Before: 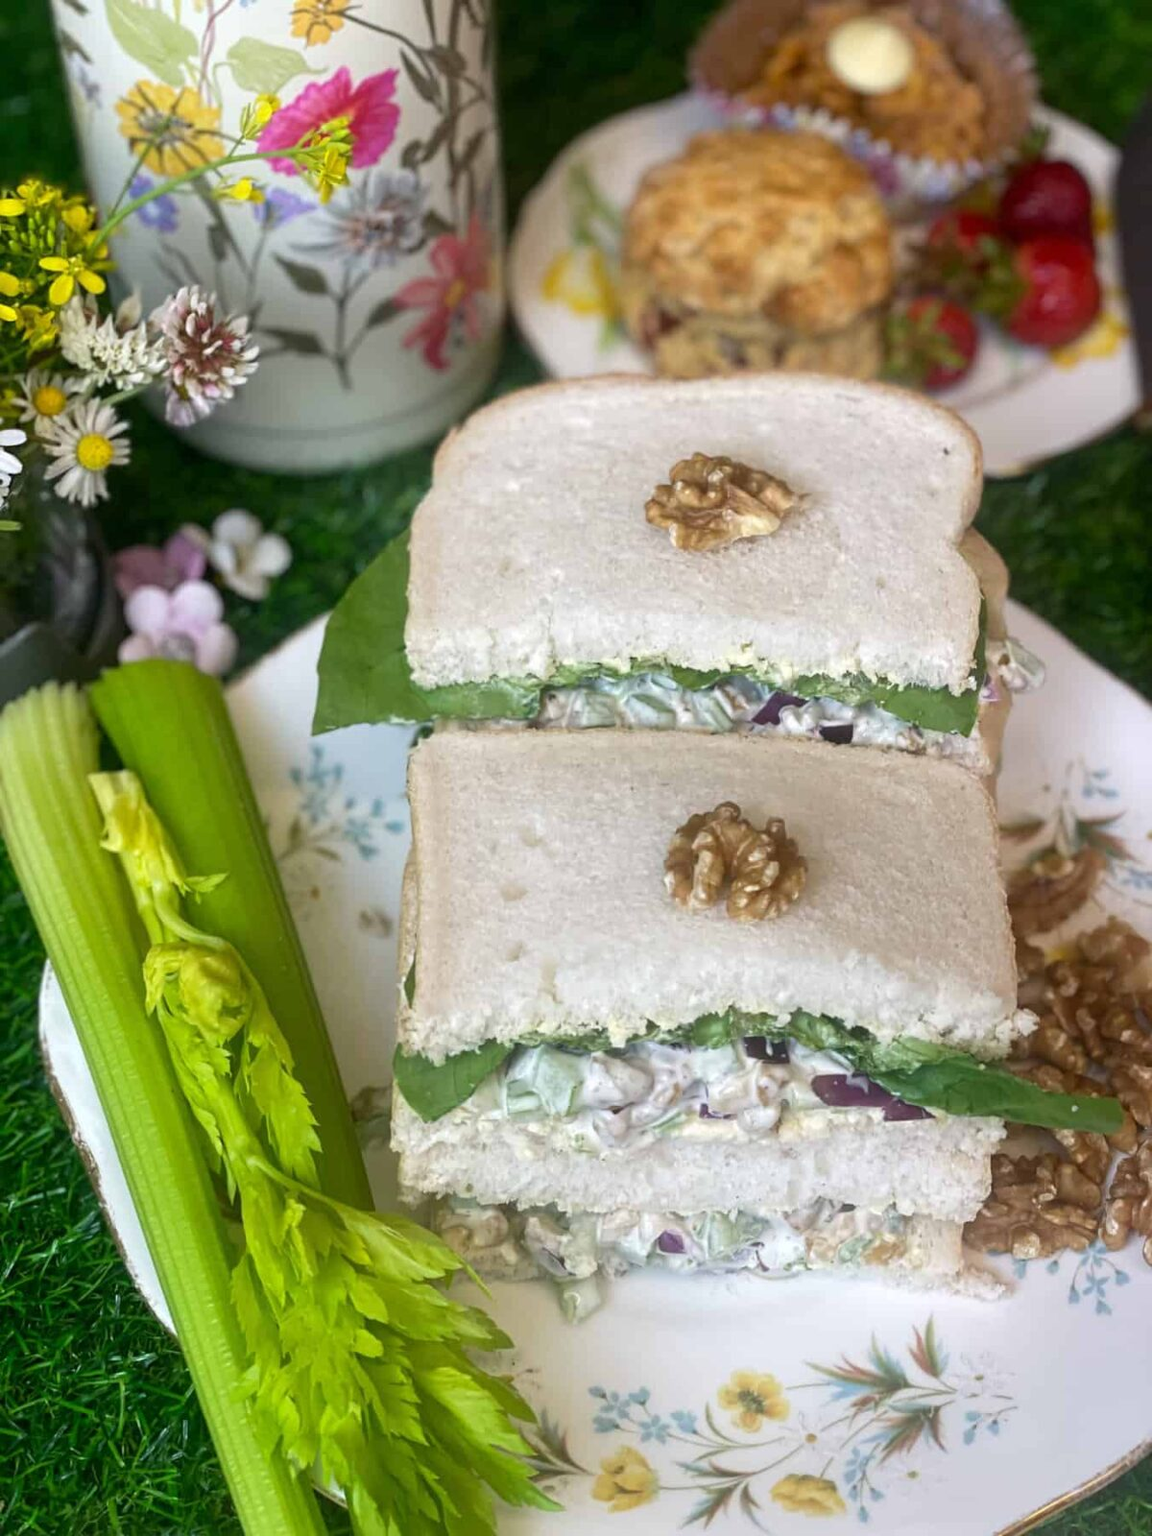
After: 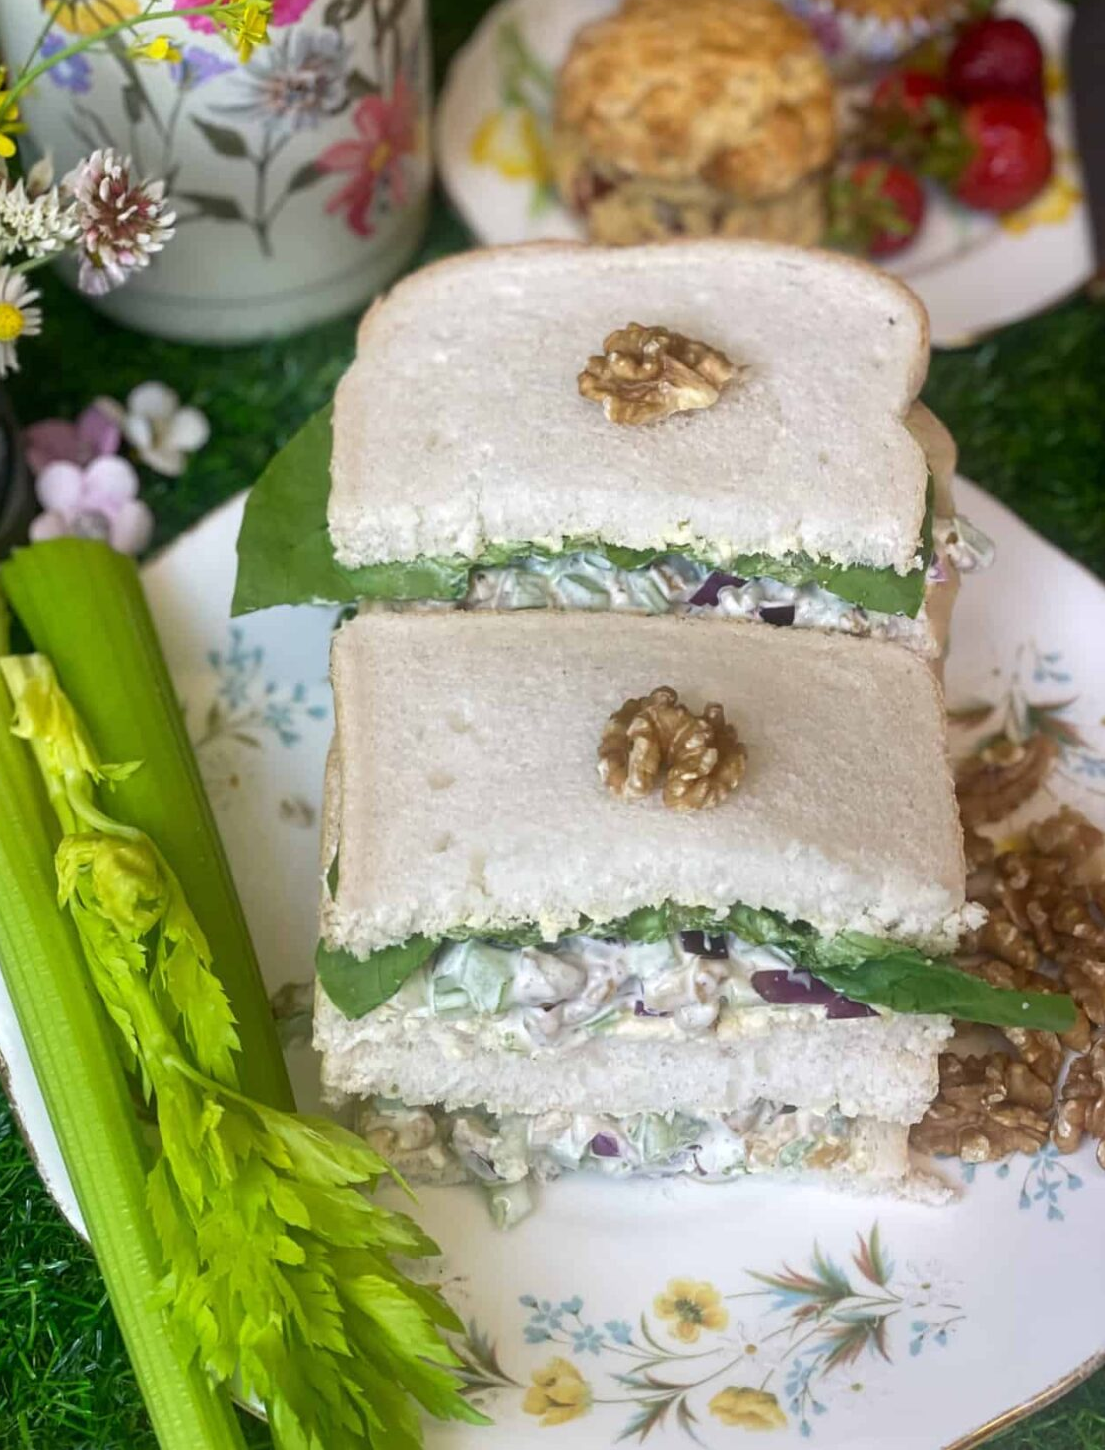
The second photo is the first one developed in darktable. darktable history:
crop and rotate: left 7.852%, top 9.32%
